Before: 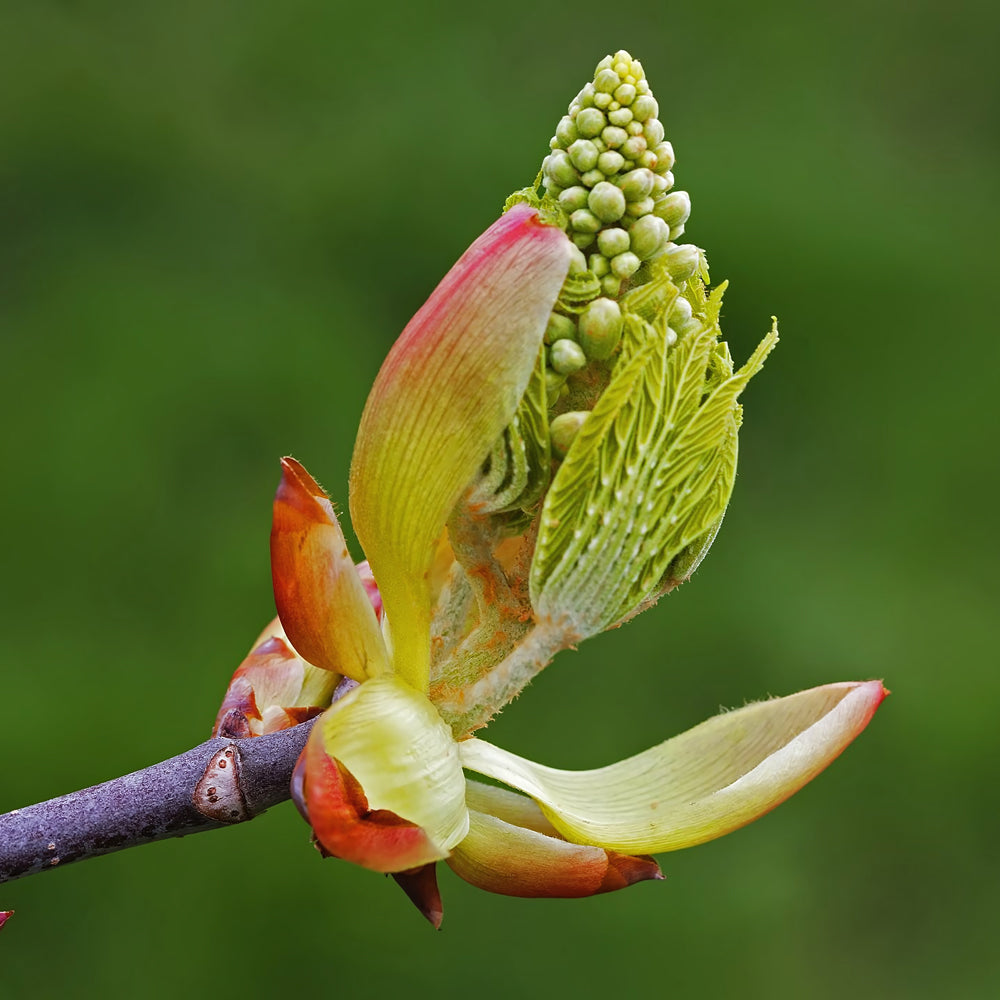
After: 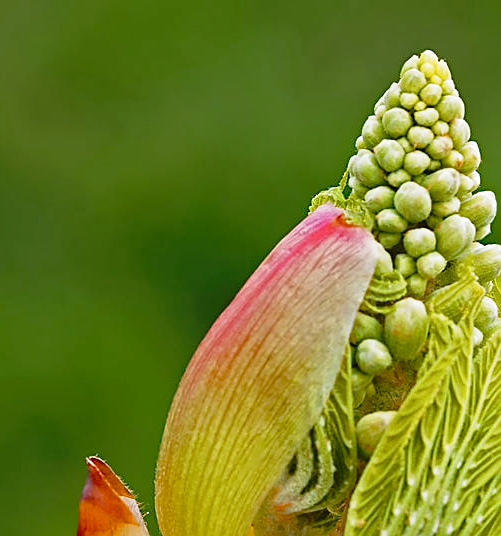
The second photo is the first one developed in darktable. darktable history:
sharpen: on, module defaults
tone curve: curves: ch0 [(0, 0.009) (0.105, 0.08) (0.195, 0.18) (0.283, 0.316) (0.384, 0.434) (0.485, 0.531) (0.638, 0.69) (0.81, 0.872) (1, 0.977)]; ch1 [(0, 0) (0.161, 0.092) (0.35, 0.33) (0.379, 0.401) (0.456, 0.469) (0.502, 0.5) (0.525, 0.514) (0.586, 0.604) (0.642, 0.645) (0.858, 0.817) (1, 0.942)]; ch2 [(0, 0) (0.371, 0.362) (0.437, 0.437) (0.48, 0.49) (0.53, 0.515) (0.56, 0.571) (0.622, 0.606) (0.881, 0.795) (1, 0.929)], preserve colors none
crop: left 19.446%, right 30.438%, bottom 46.396%
